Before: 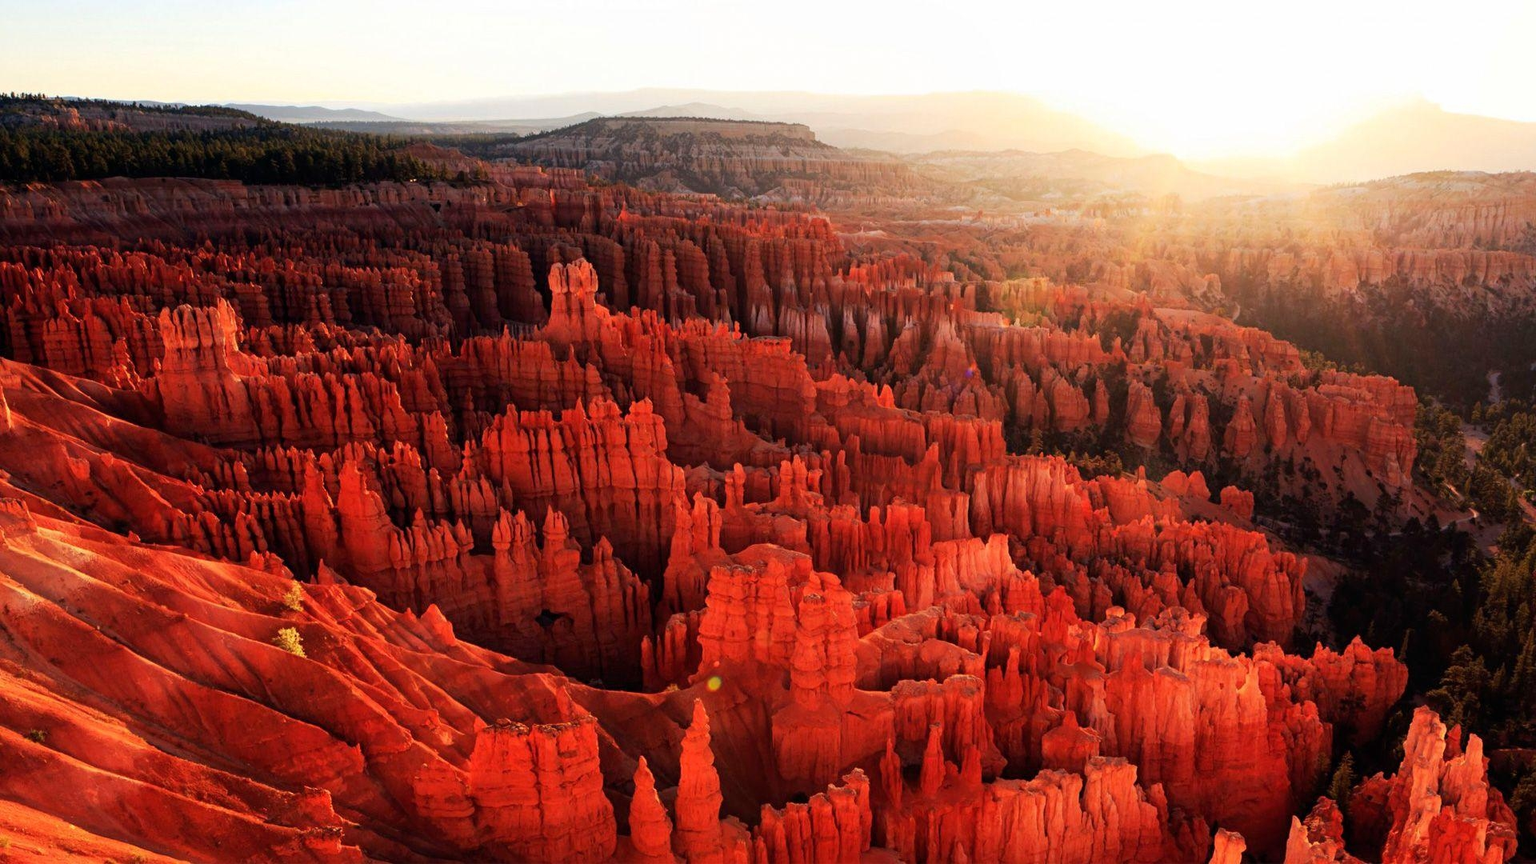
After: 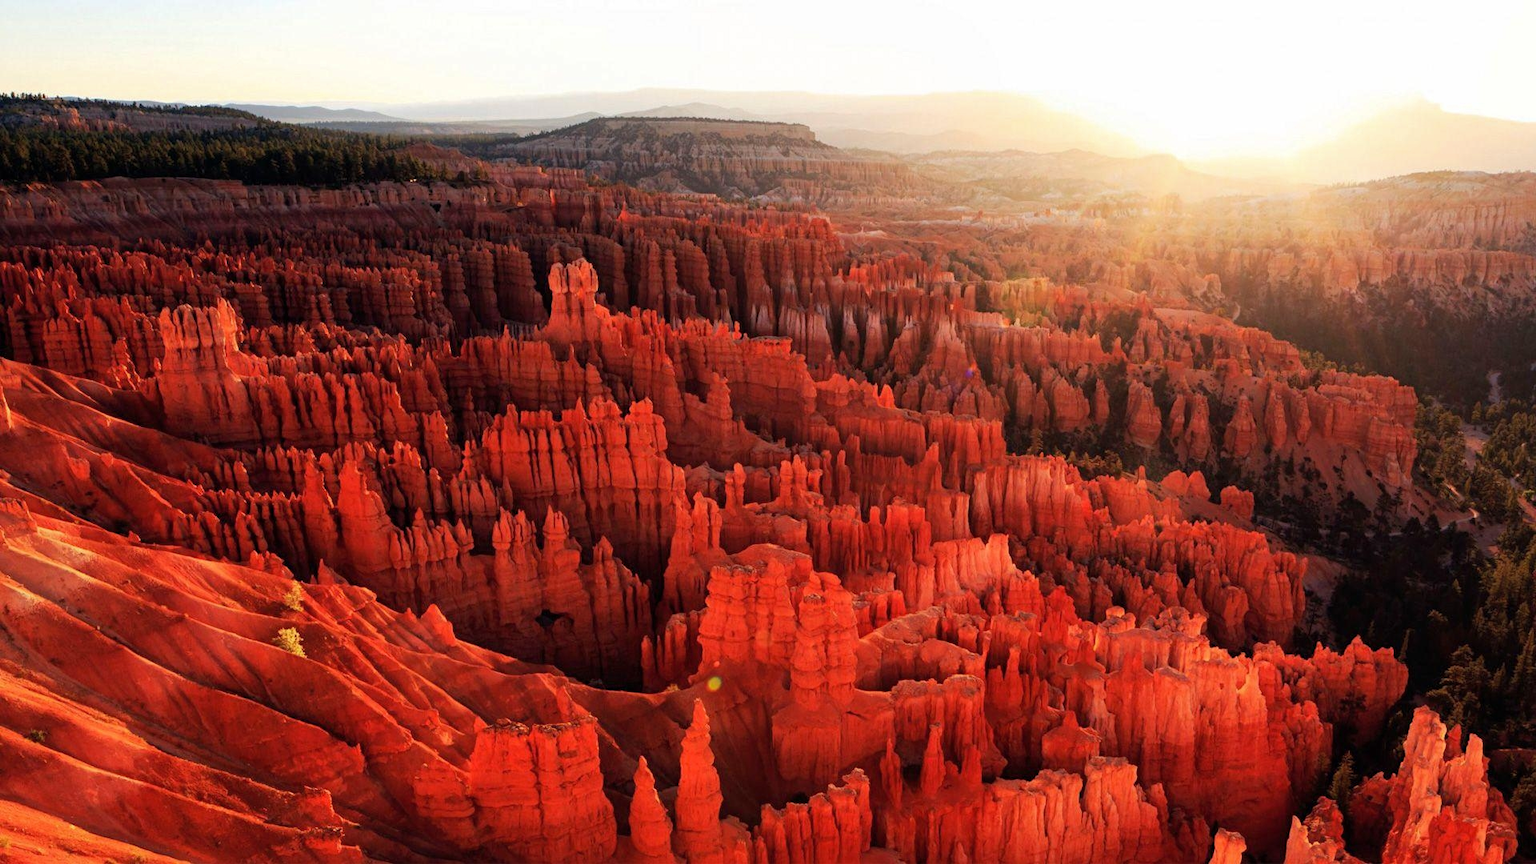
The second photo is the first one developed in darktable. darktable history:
shadows and highlights: shadows 25.11, highlights -25.32
